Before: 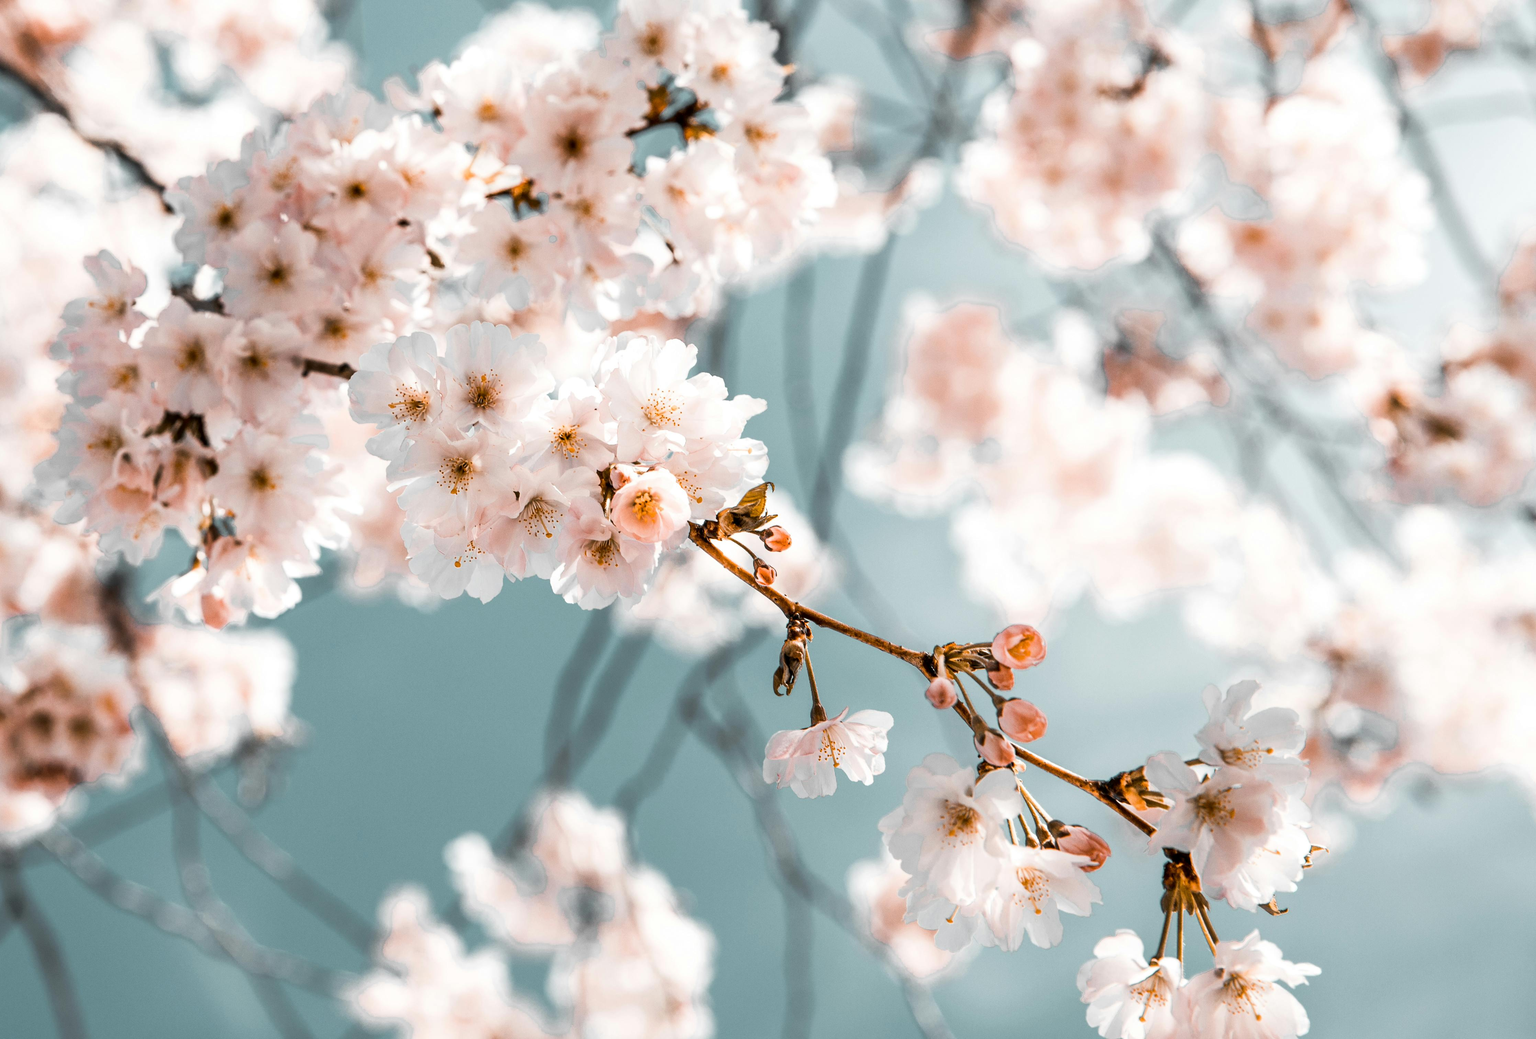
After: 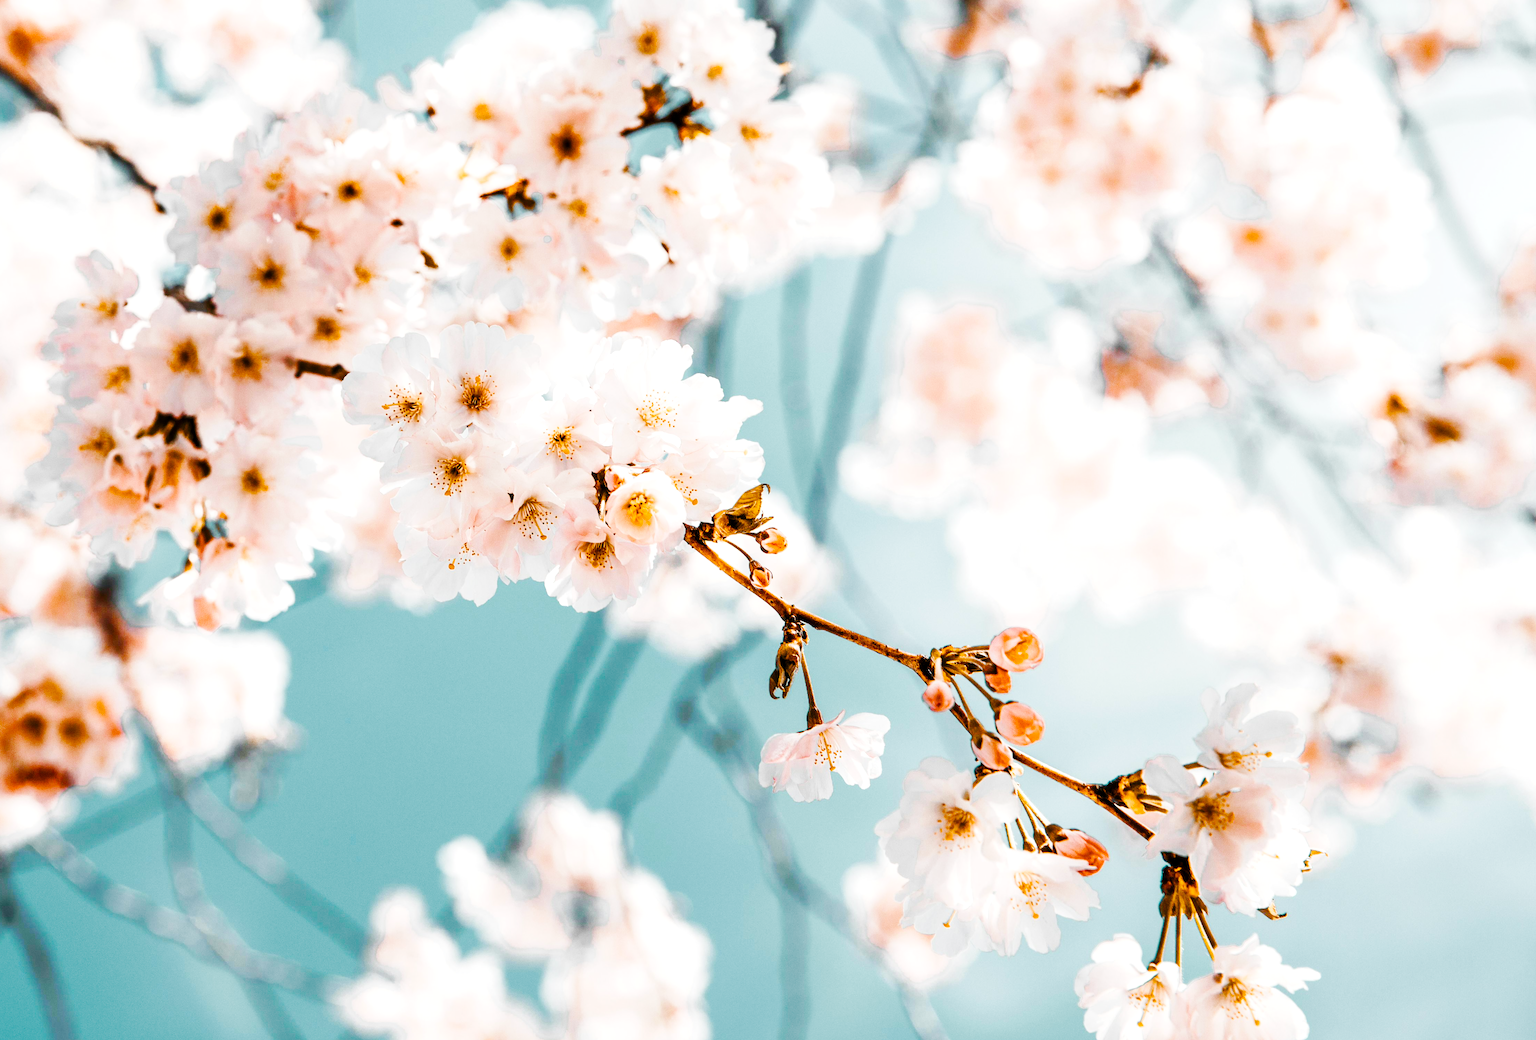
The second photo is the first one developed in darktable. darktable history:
crop and rotate: left 0.614%, top 0.179%, bottom 0.309%
color balance rgb: perceptual saturation grading › global saturation 24.74%, perceptual saturation grading › highlights -51.22%, perceptual saturation grading › mid-tones 19.16%, perceptual saturation grading › shadows 60.98%, global vibrance 50%
base curve: curves: ch0 [(0, 0) (0.032, 0.025) (0.121, 0.166) (0.206, 0.329) (0.605, 0.79) (1, 1)], preserve colors none
exposure: exposure 0.128 EV, compensate highlight preservation false
